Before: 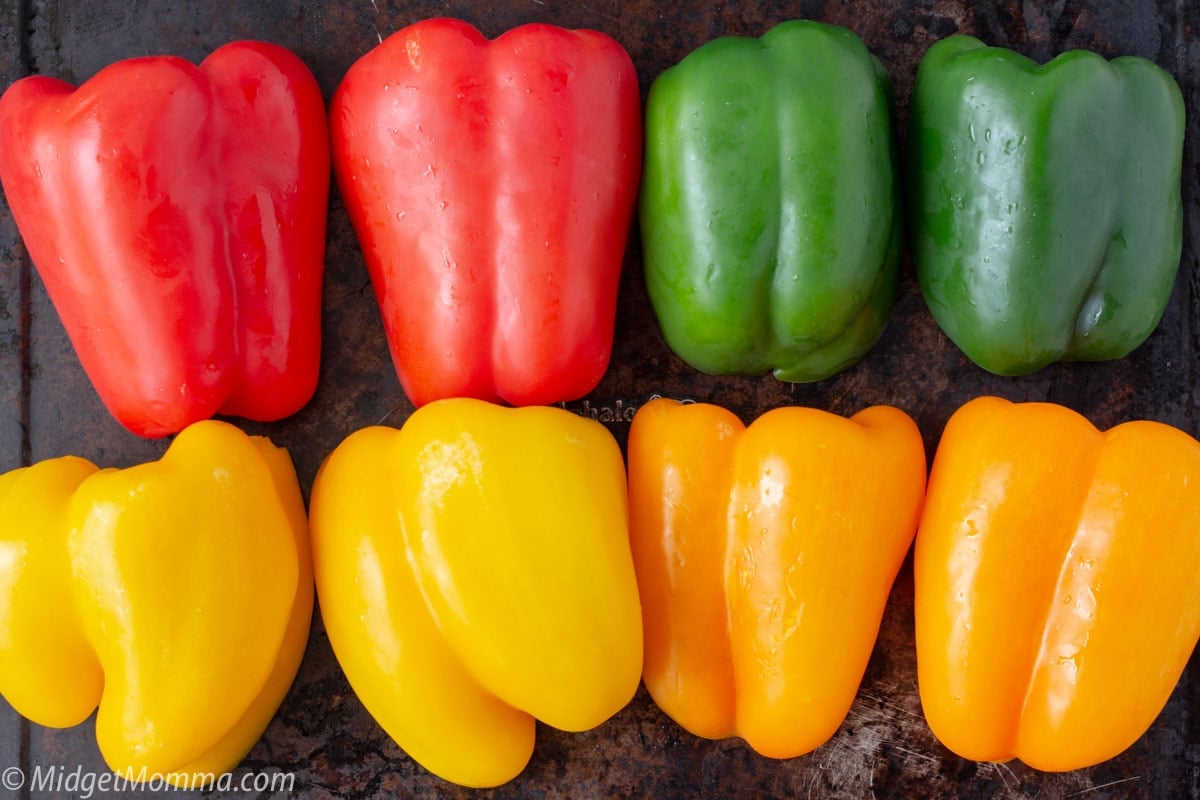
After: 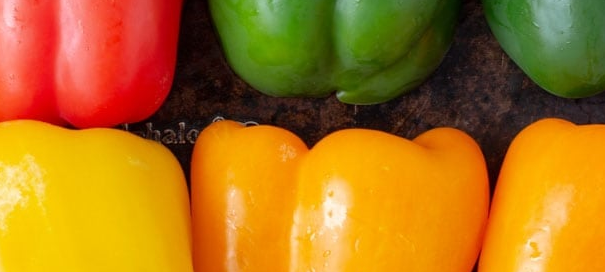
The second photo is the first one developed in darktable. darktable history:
crop: left 36.449%, top 34.76%, right 13.111%, bottom 31.157%
